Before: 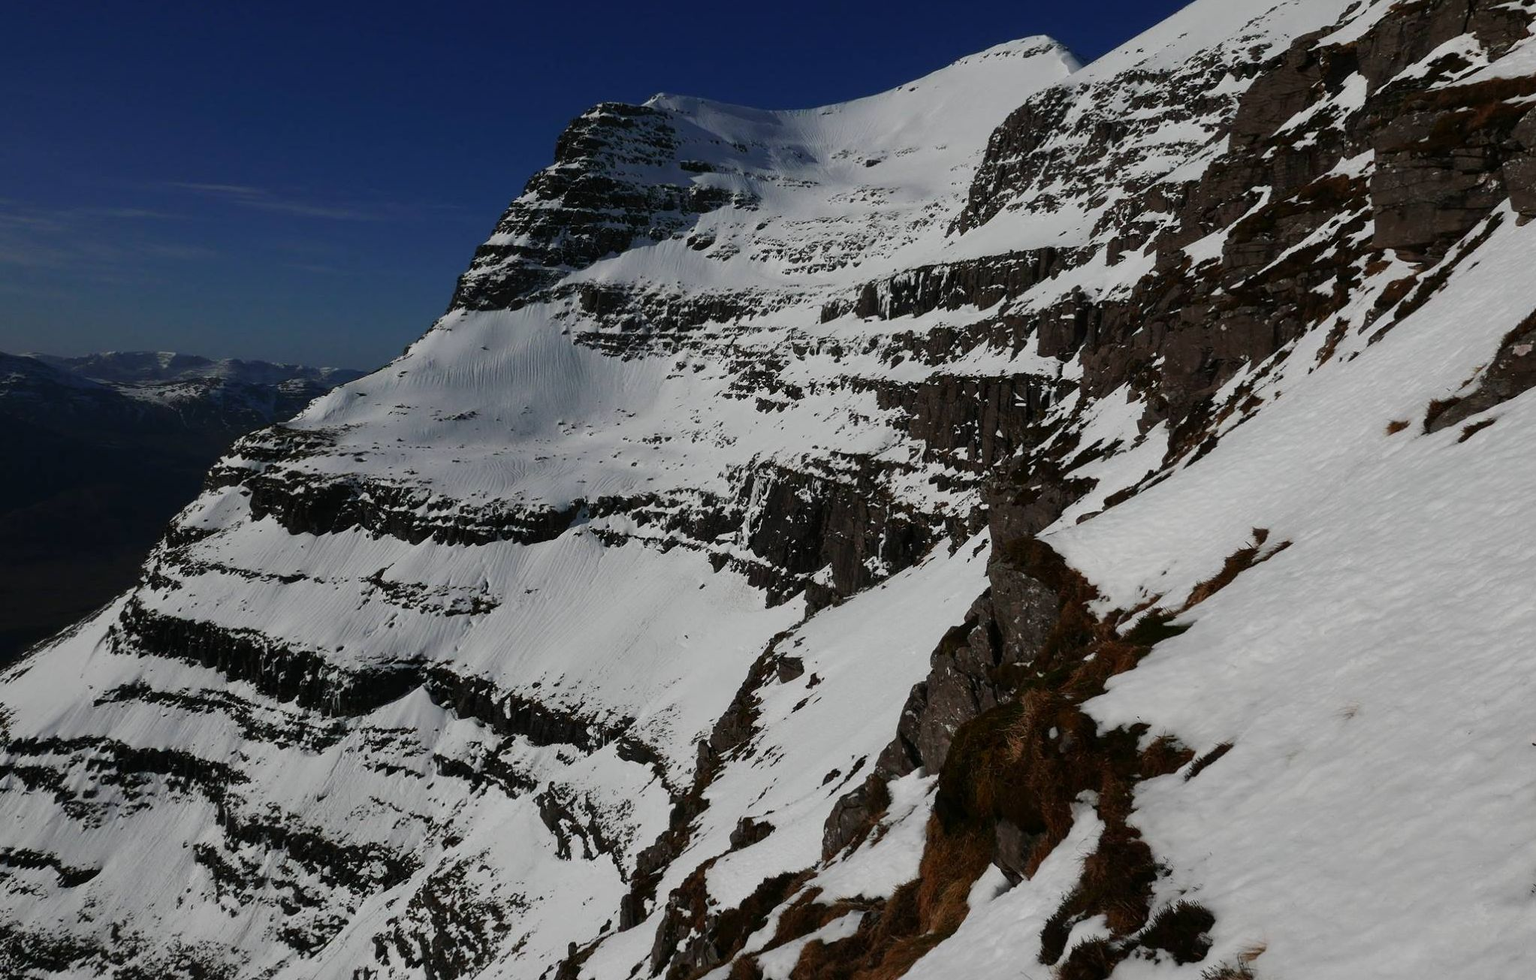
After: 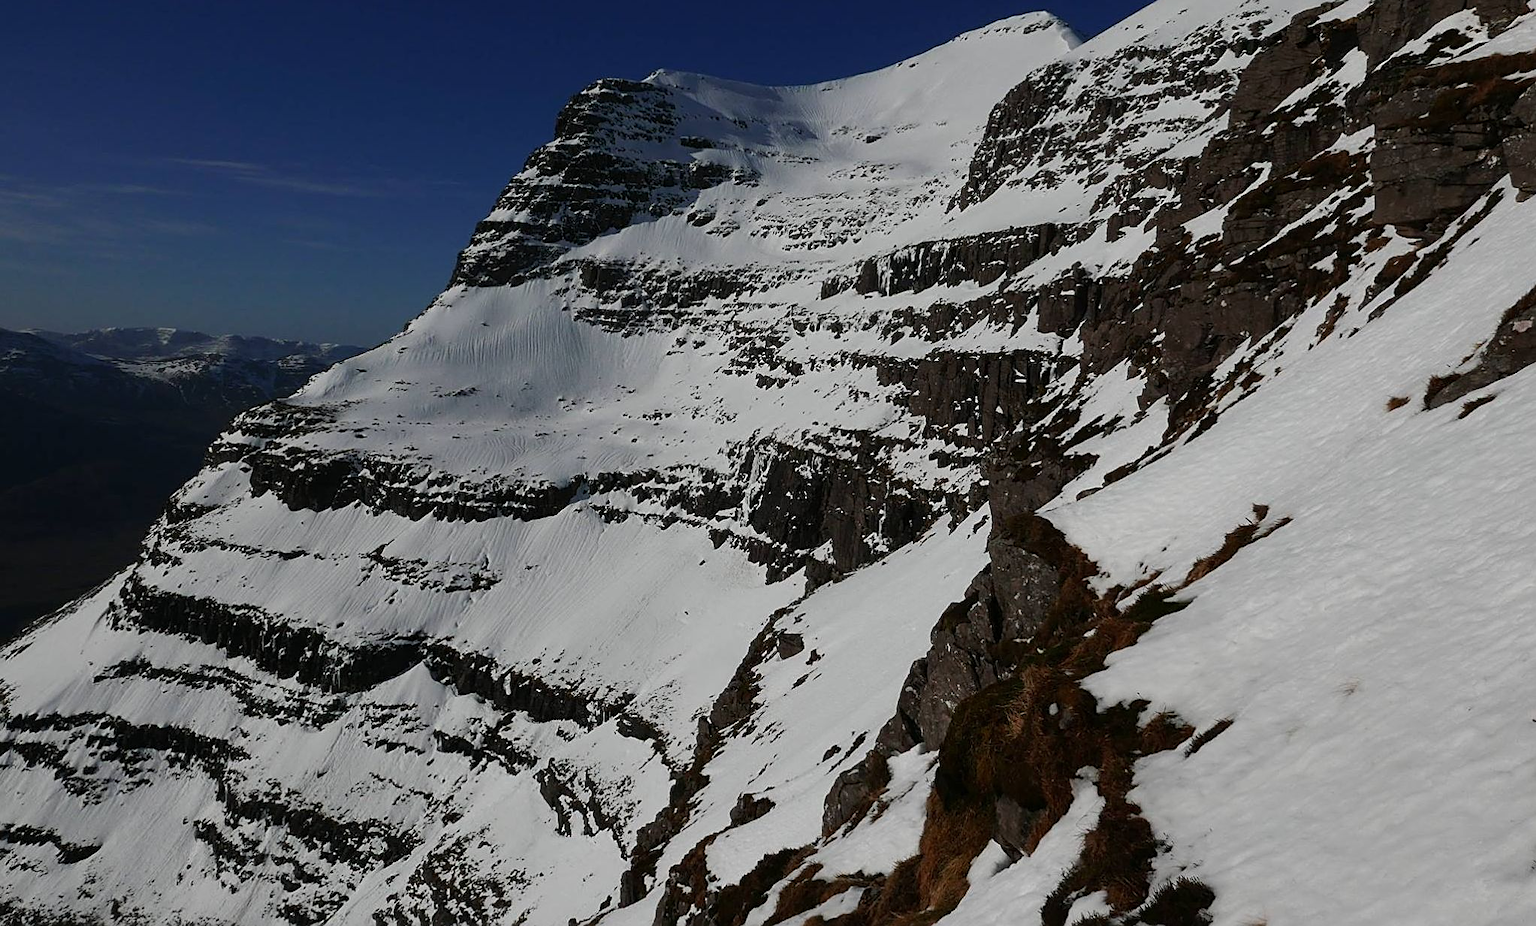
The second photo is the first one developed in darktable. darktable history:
sharpen: on, module defaults
crop and rotate: top 2.479%, bottom 3.018%
